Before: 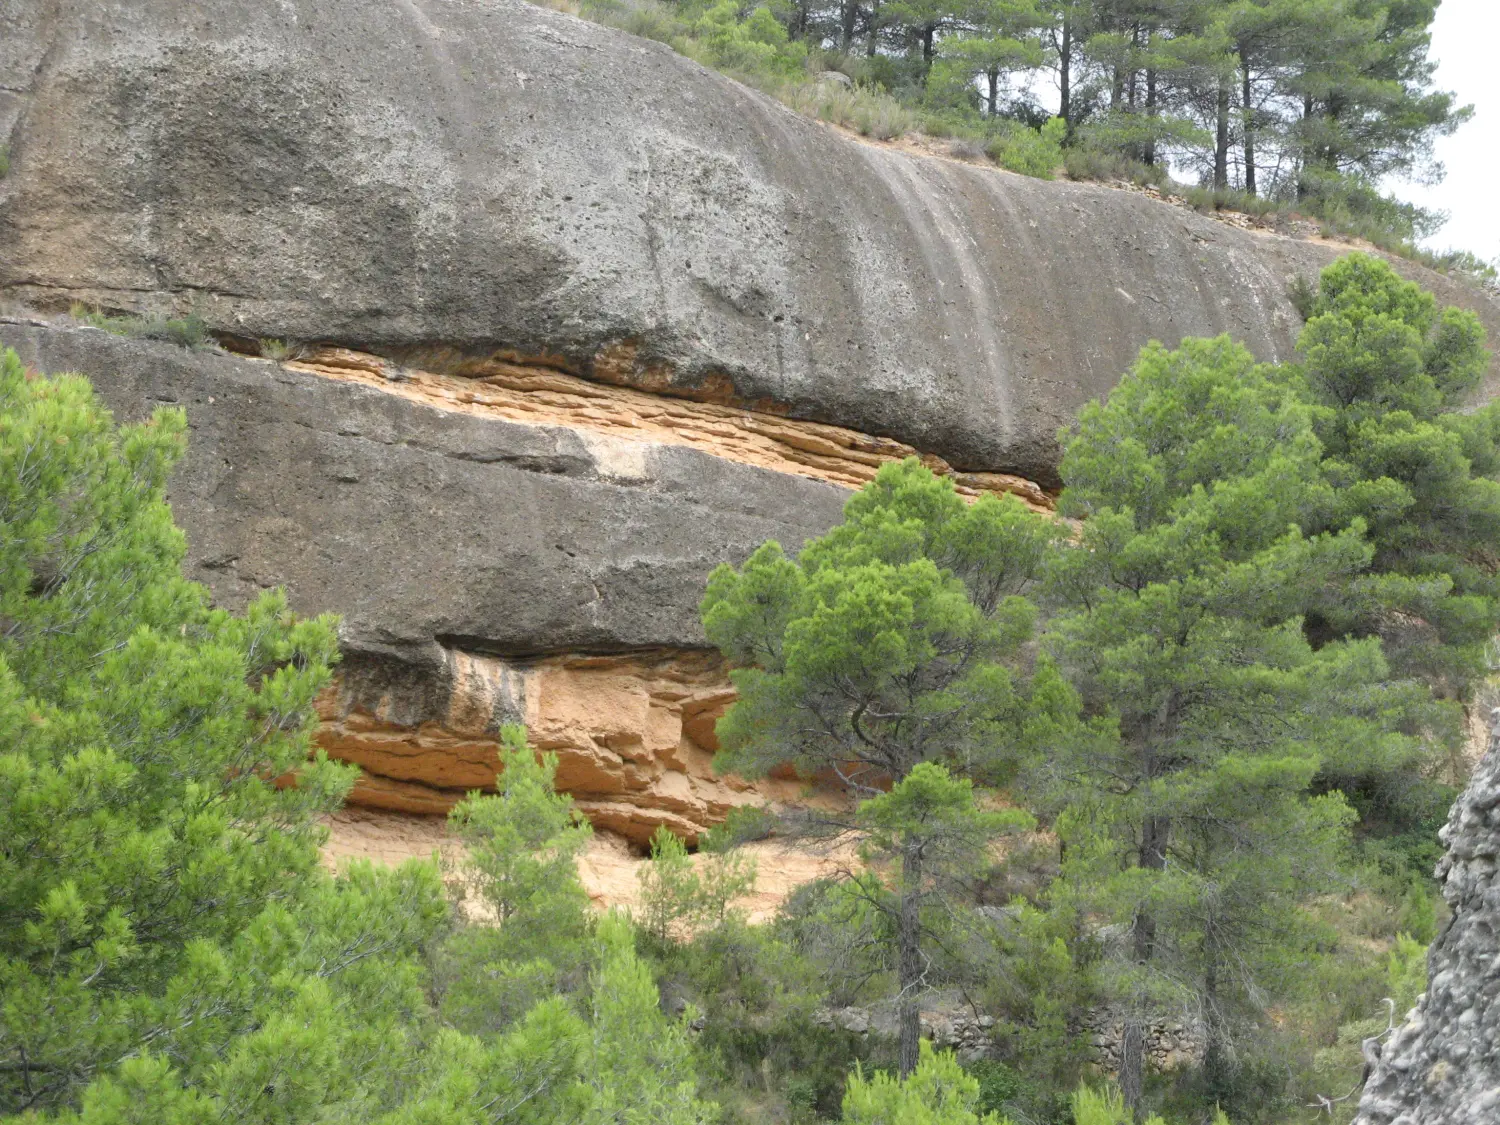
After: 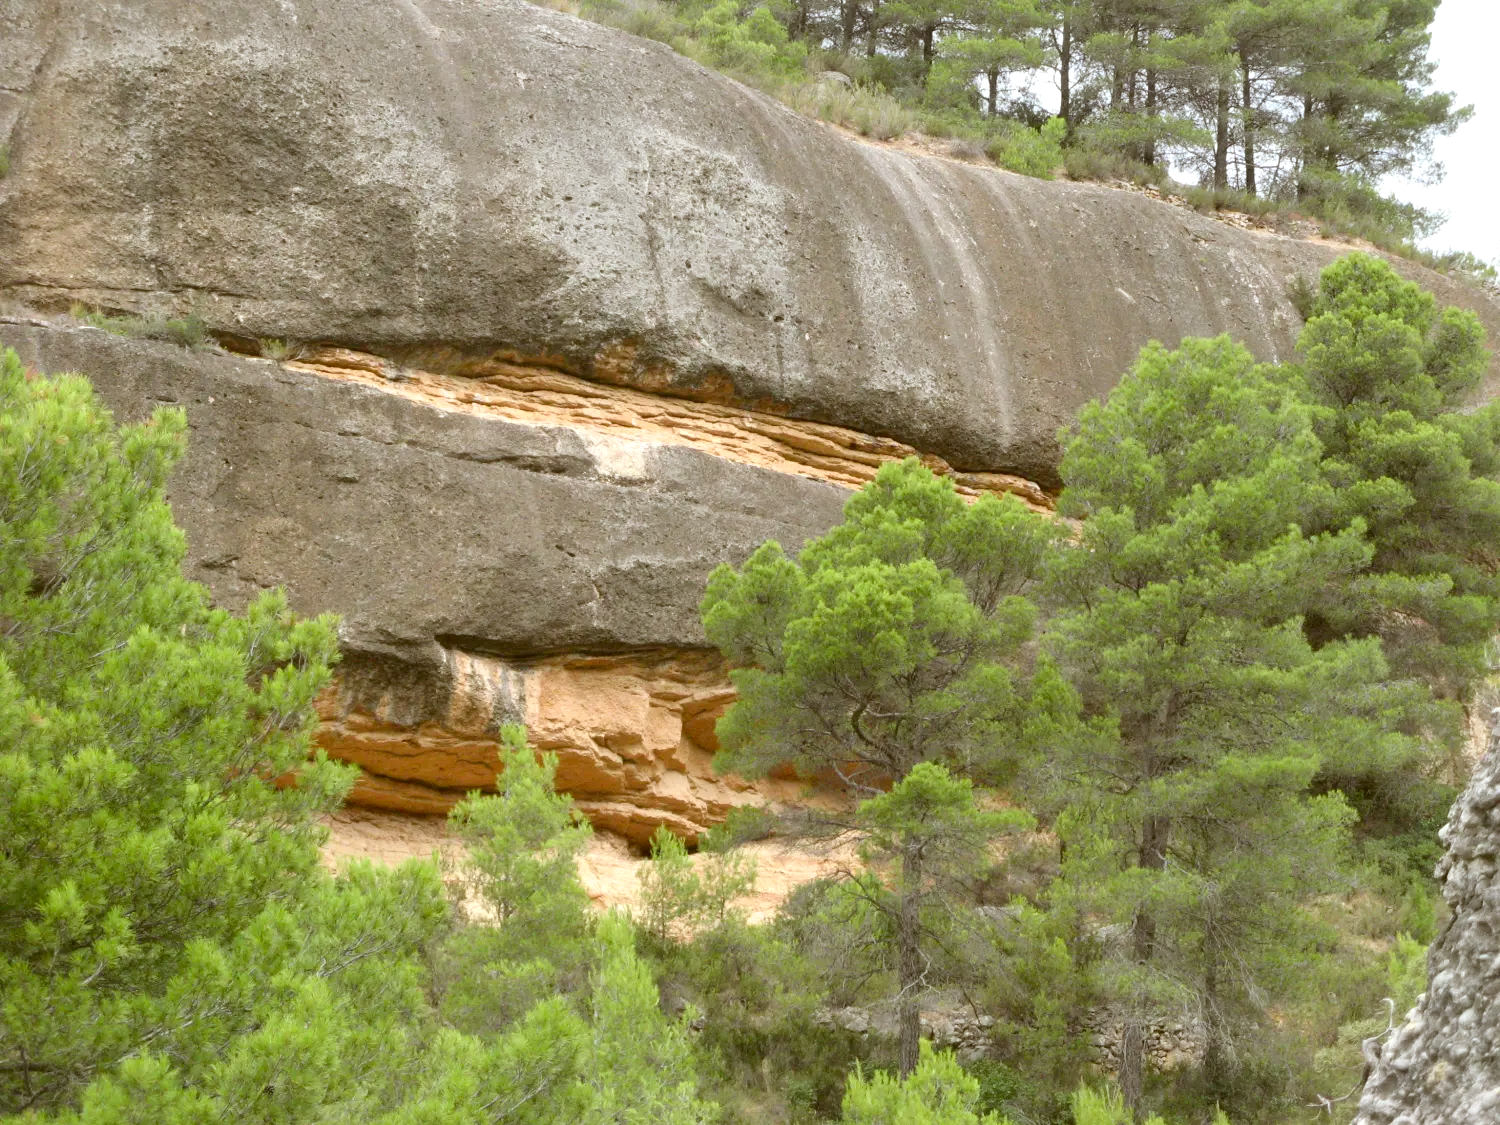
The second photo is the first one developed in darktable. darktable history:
levels: levels [0, 0.476, 0.951]
color correction: highlights a* -0.482, highlights b* 0.161, shadows a* 4.66, shadows b* 20.72
